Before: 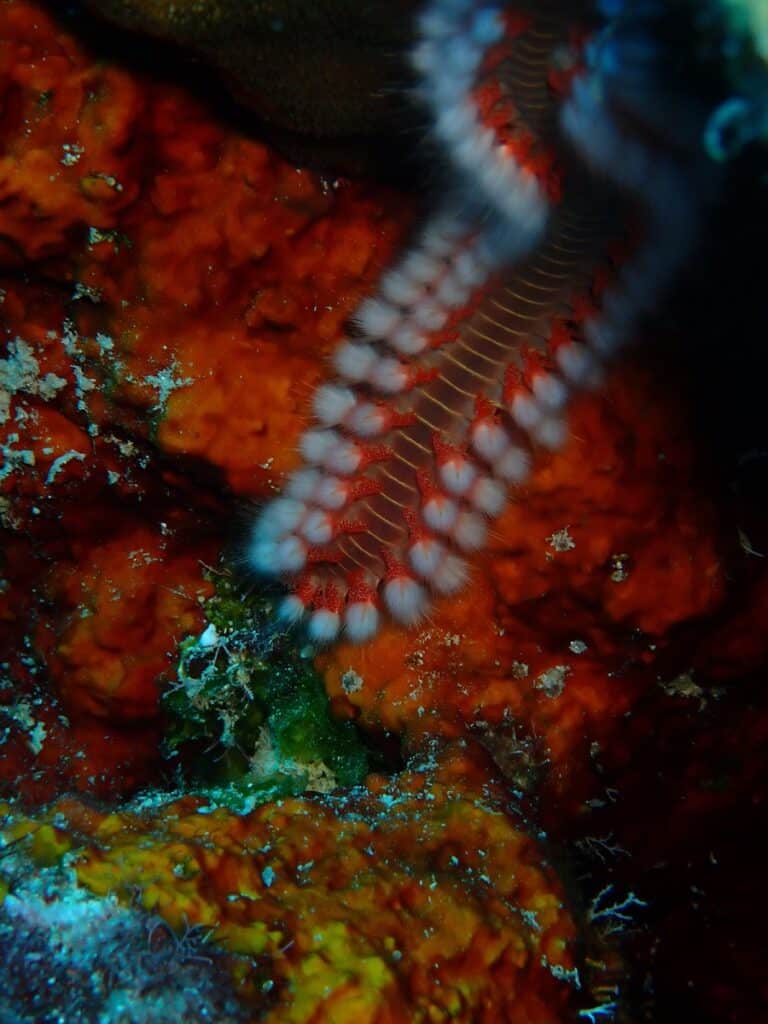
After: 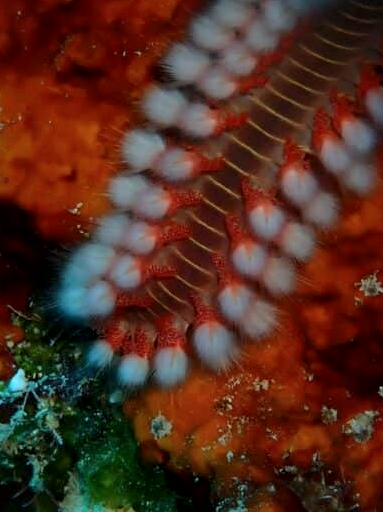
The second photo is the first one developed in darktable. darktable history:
crop: left 25%, top 25%, right 25%, bottom 25%
local contrast: mode bilateral grid, contrast 20, coarseness 100, detail 150%, midtone range 0.2
